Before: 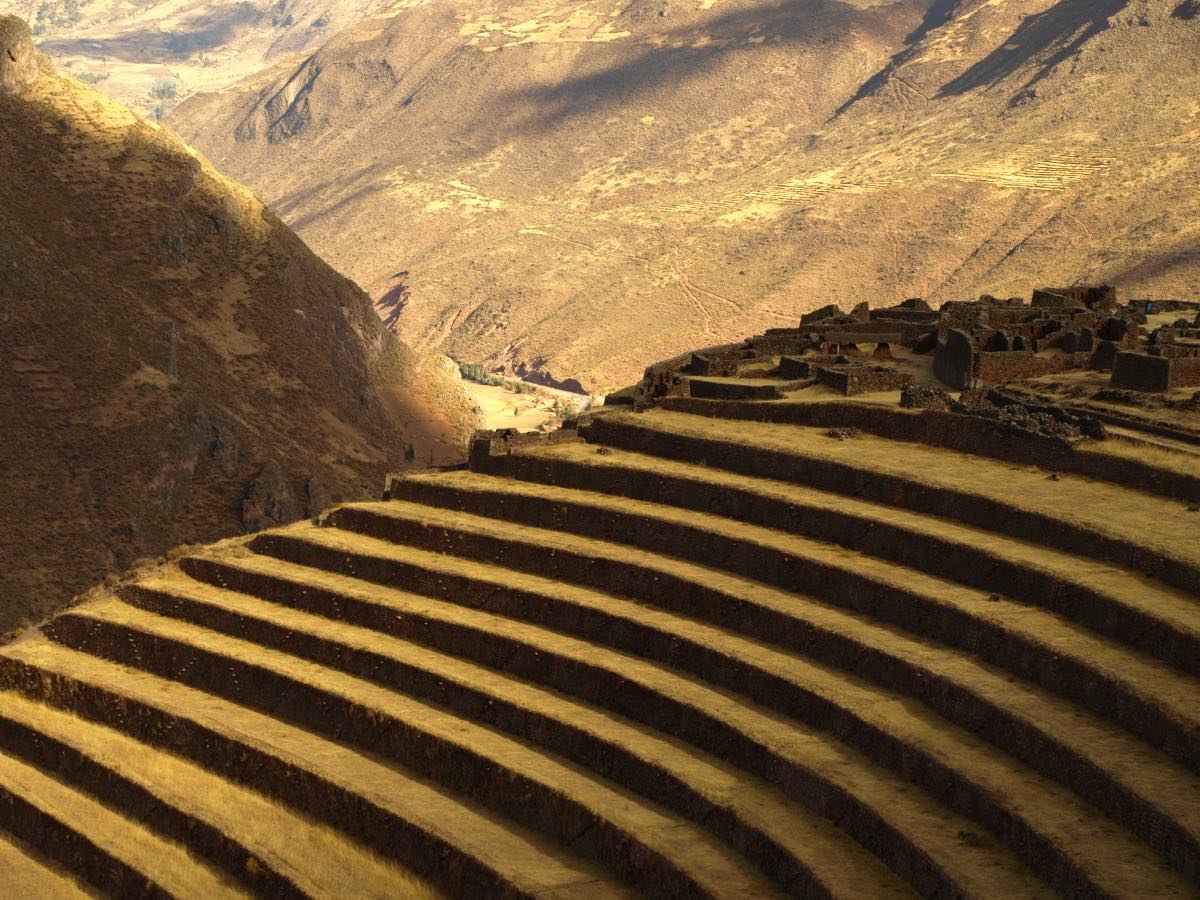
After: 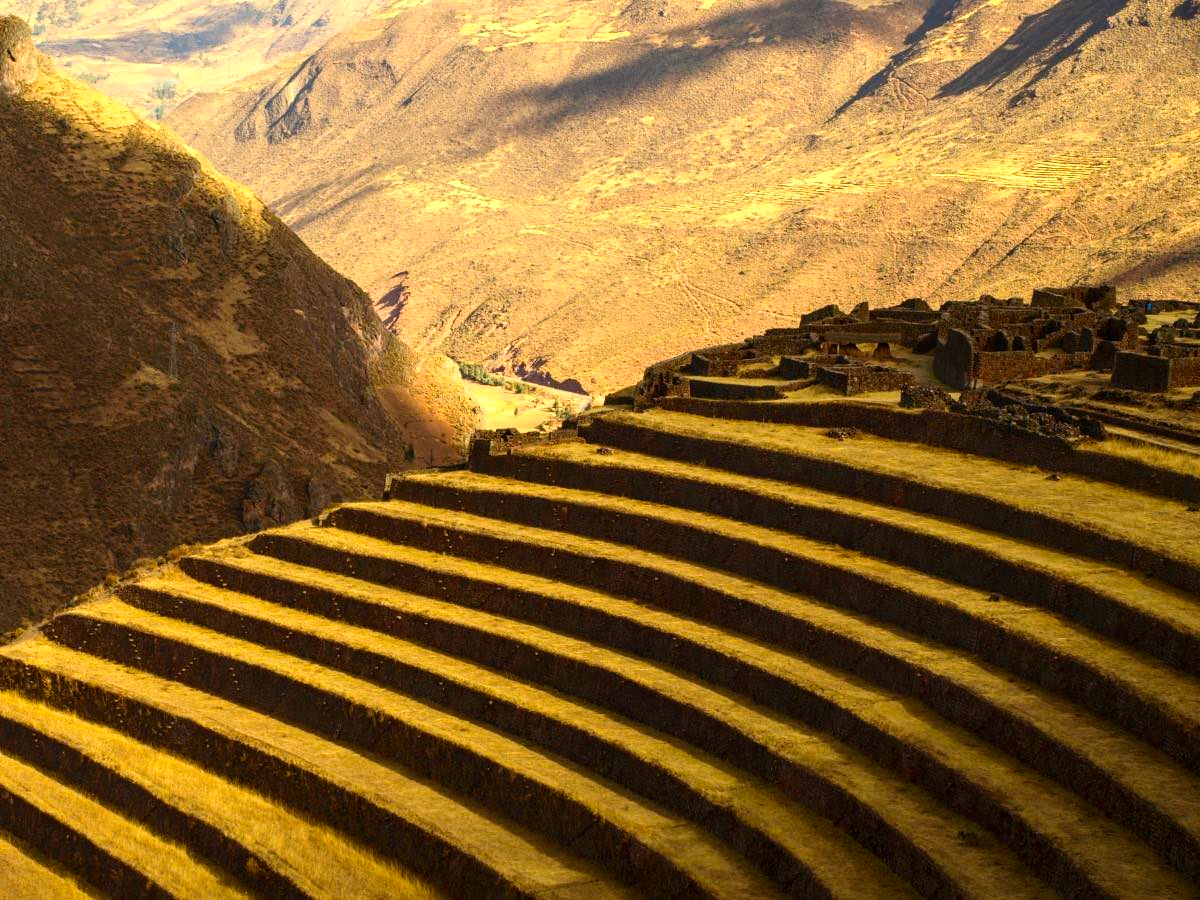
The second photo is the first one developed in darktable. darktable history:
color balance rgb: global offset › hue 170.47°, perceptual saturation grading › global saturation 1.169%, perceptual saturation grading › highlights -1.195%, perceptual saturation grading › mid-tones 4.648%, perceptual saturation grading › shadows 6.884%, global vibrance 20%
contrast brightness saturation: contrast 0.226, brightness 0.096, saturation 0.295
local contrast: on, module defaults
